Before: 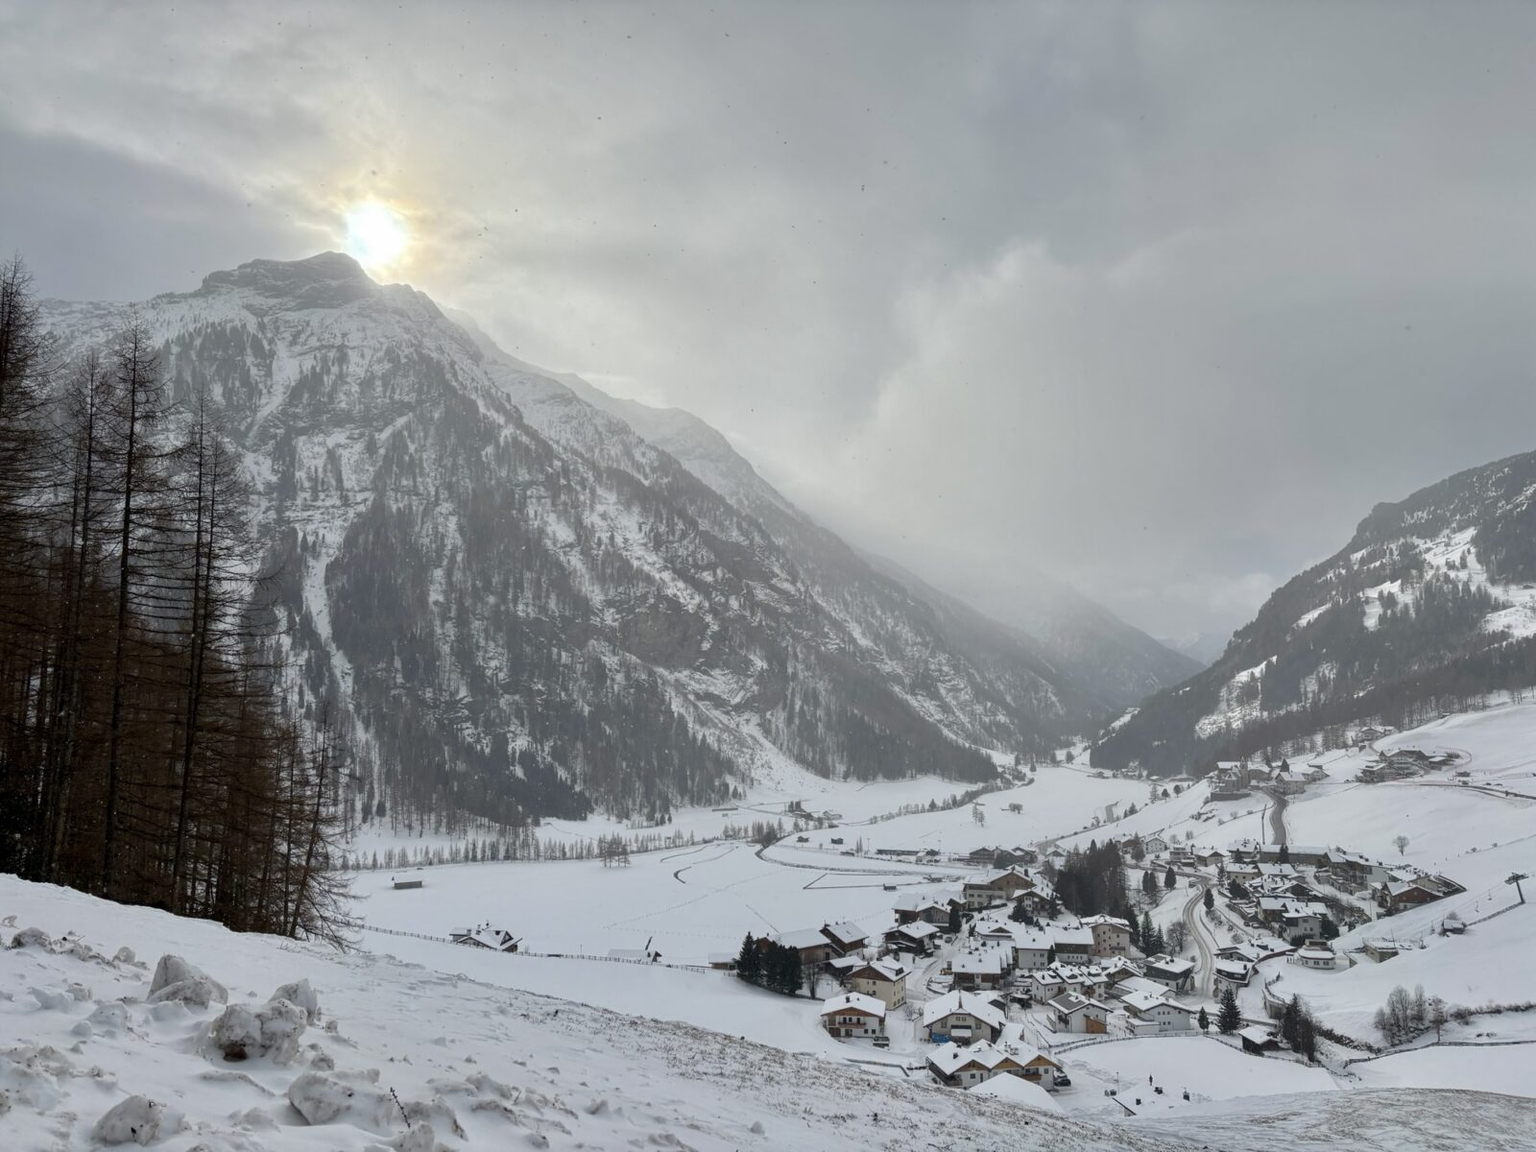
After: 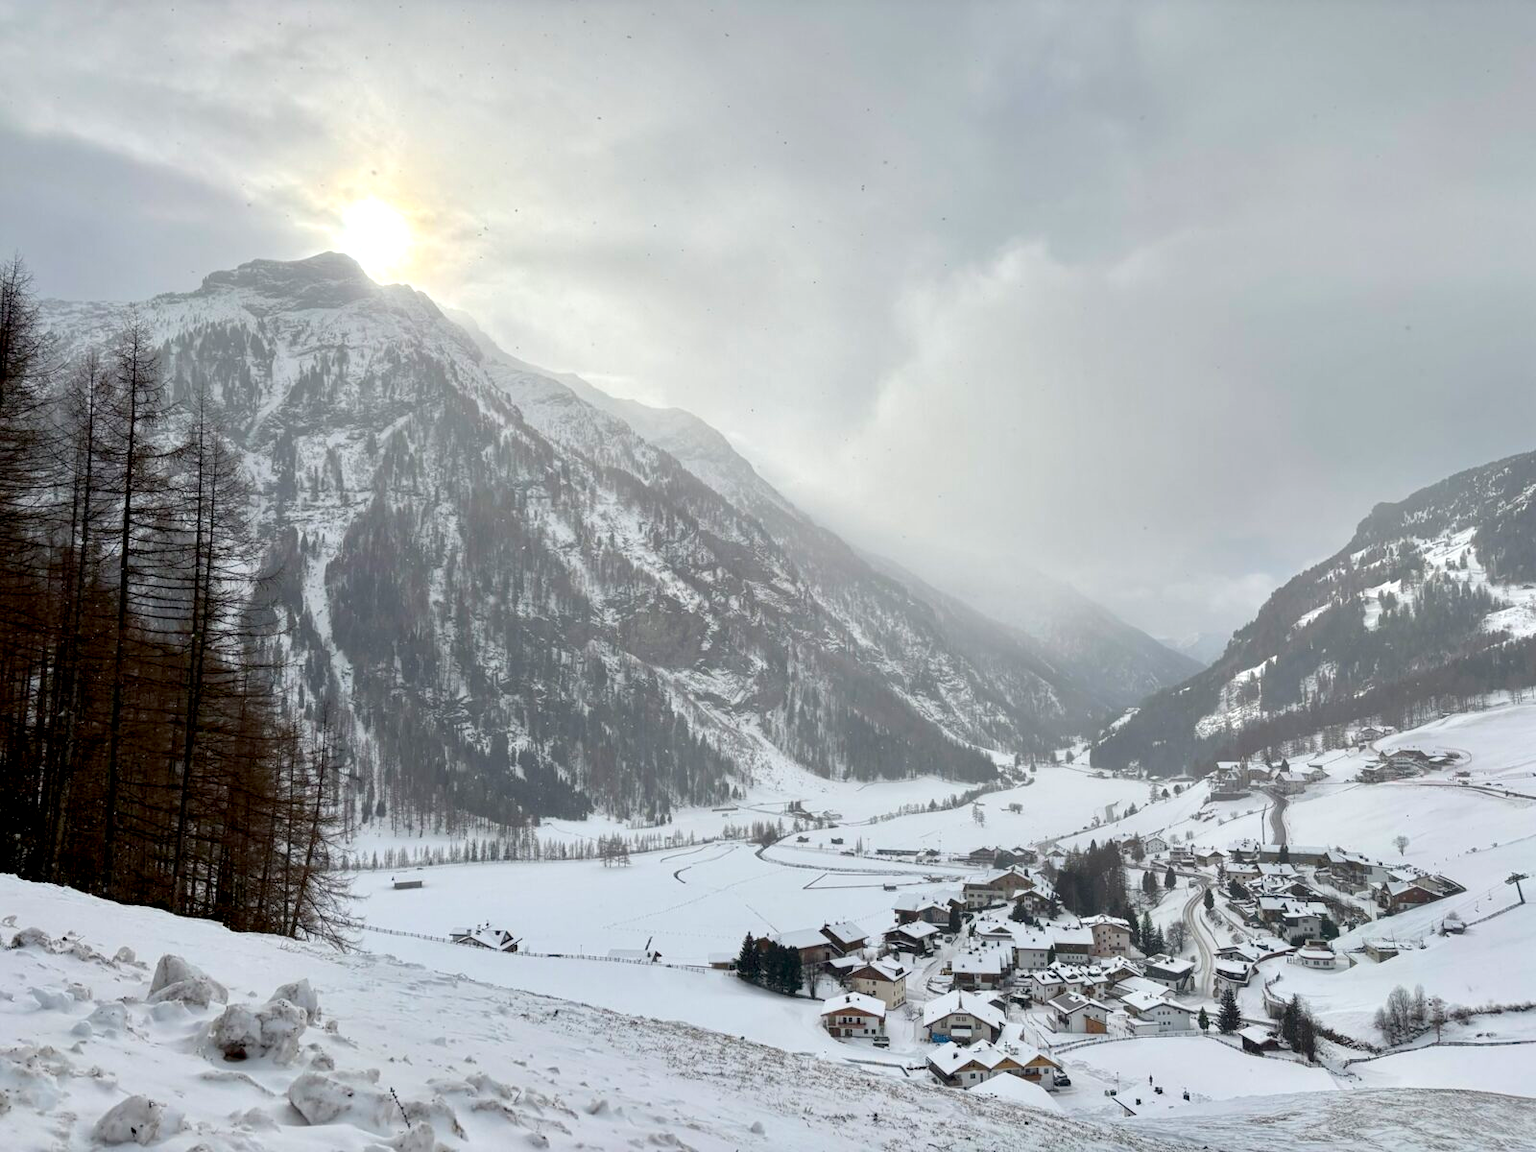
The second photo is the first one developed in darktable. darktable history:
exposure: black level correction 0.005, exposure 0.412 EV, compensate highlight preservation false
